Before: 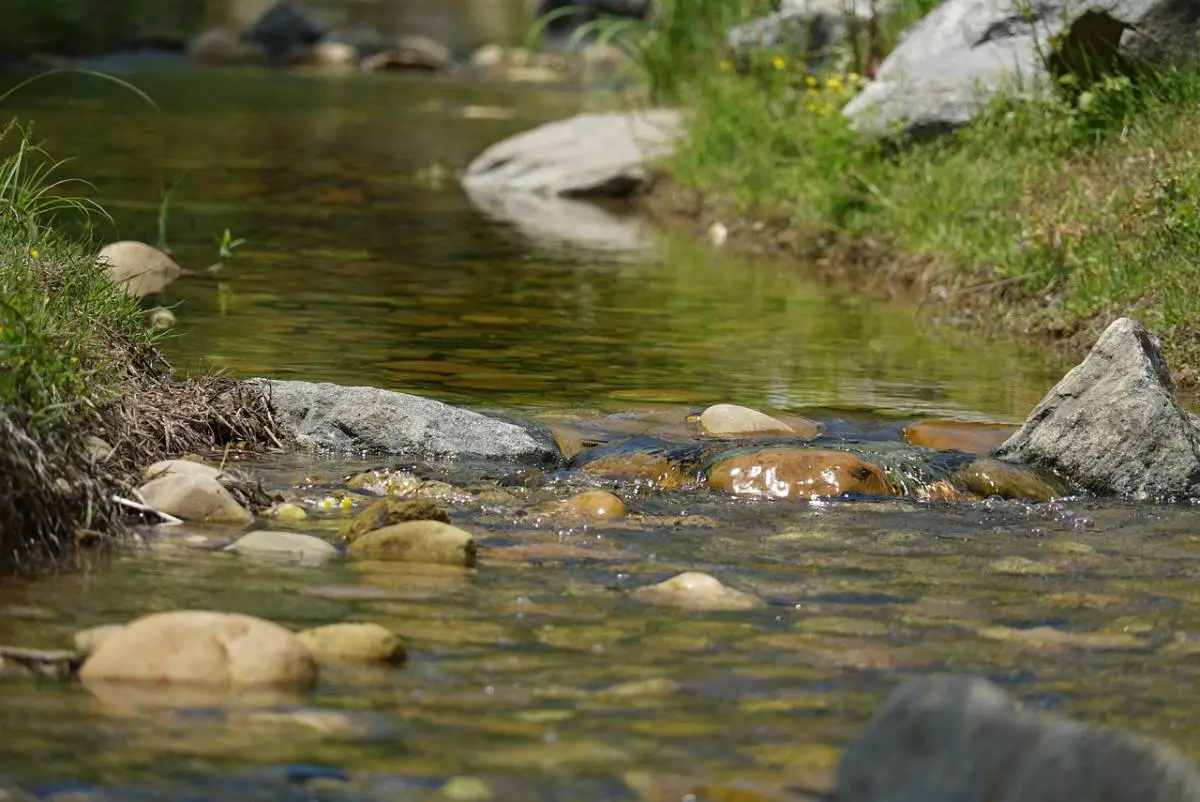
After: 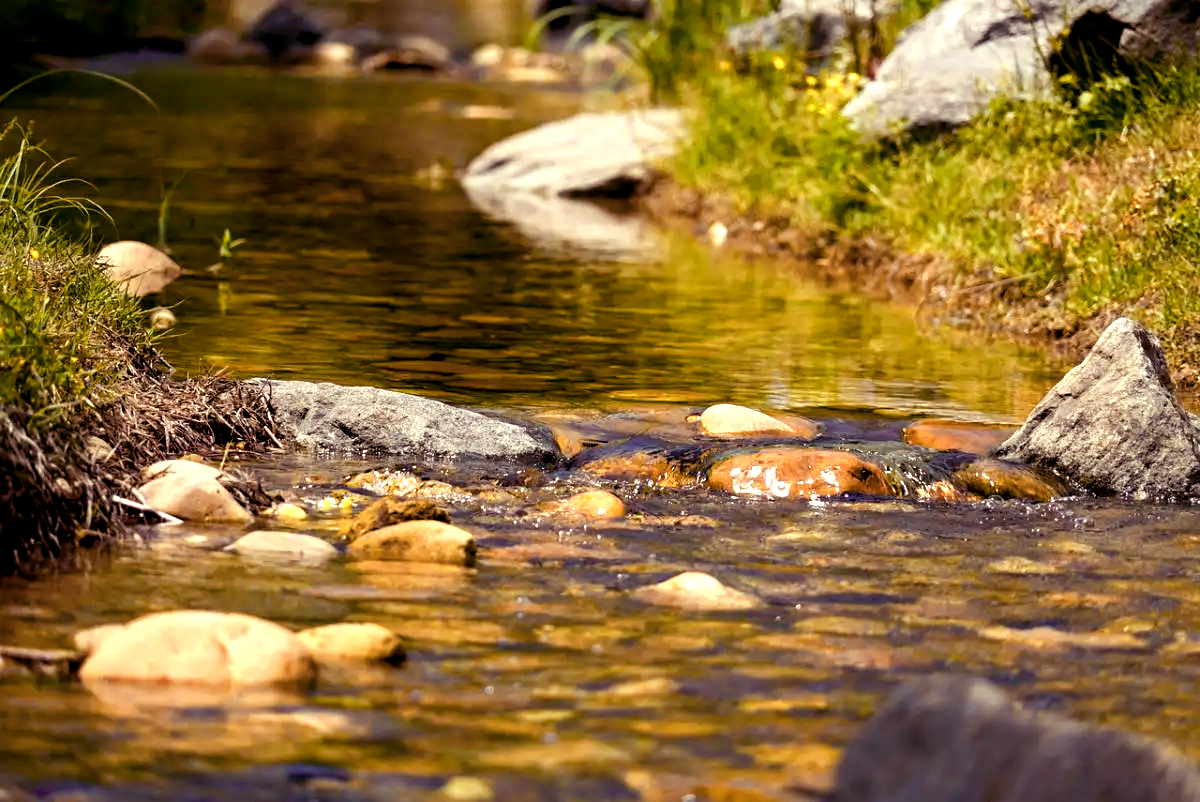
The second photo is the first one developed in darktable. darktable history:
color balance rgb: shadows lift › luminance -21.66%, shadows lift › chroma 8.98%, shadows lift › hue 283.37°, power › chroma 1.55%, power › hue 25.59°, highlights gain › luminance 6.08%, highlights gain › chroma 2.55%, highlights gain › hue 90°, global offset › luminance -0.87%, perceptual saturation grading › global saturation 27.49%, perceptual saturation grading › highlights -28.39%, perceptual saturation grading › mid-tones 15.22%, perceptual saturation grading › shadows 33.98%, perceptual brilliance grading › highlights 10%, perceptual brilliance grading › mid-tones 5%
color zones: curves: ch0 [(0.018, 0.548) (0.224, 0.64) (0.425, 0.447) (0.675, 0.575) (0.732, 0.579)]; ch1 [(0.066, 0.487) (0.25, 0.5) (0.404, 0.43) (0.75, 0.421) (0.956, 0.421)]; ch2 [(0.044, 0.561) (0.215, 0.465) (0.399, 0.544) (0.465, 0.548) (0.614, 0.447) (0.724, 0.43) (0.882, 0.623) (0.956, 0.632)]
color balance: mode lift, gamma, gain (sRGB), lift [0.97, 1, 1, 1], gamma [1.03, 1, 1, 1]
